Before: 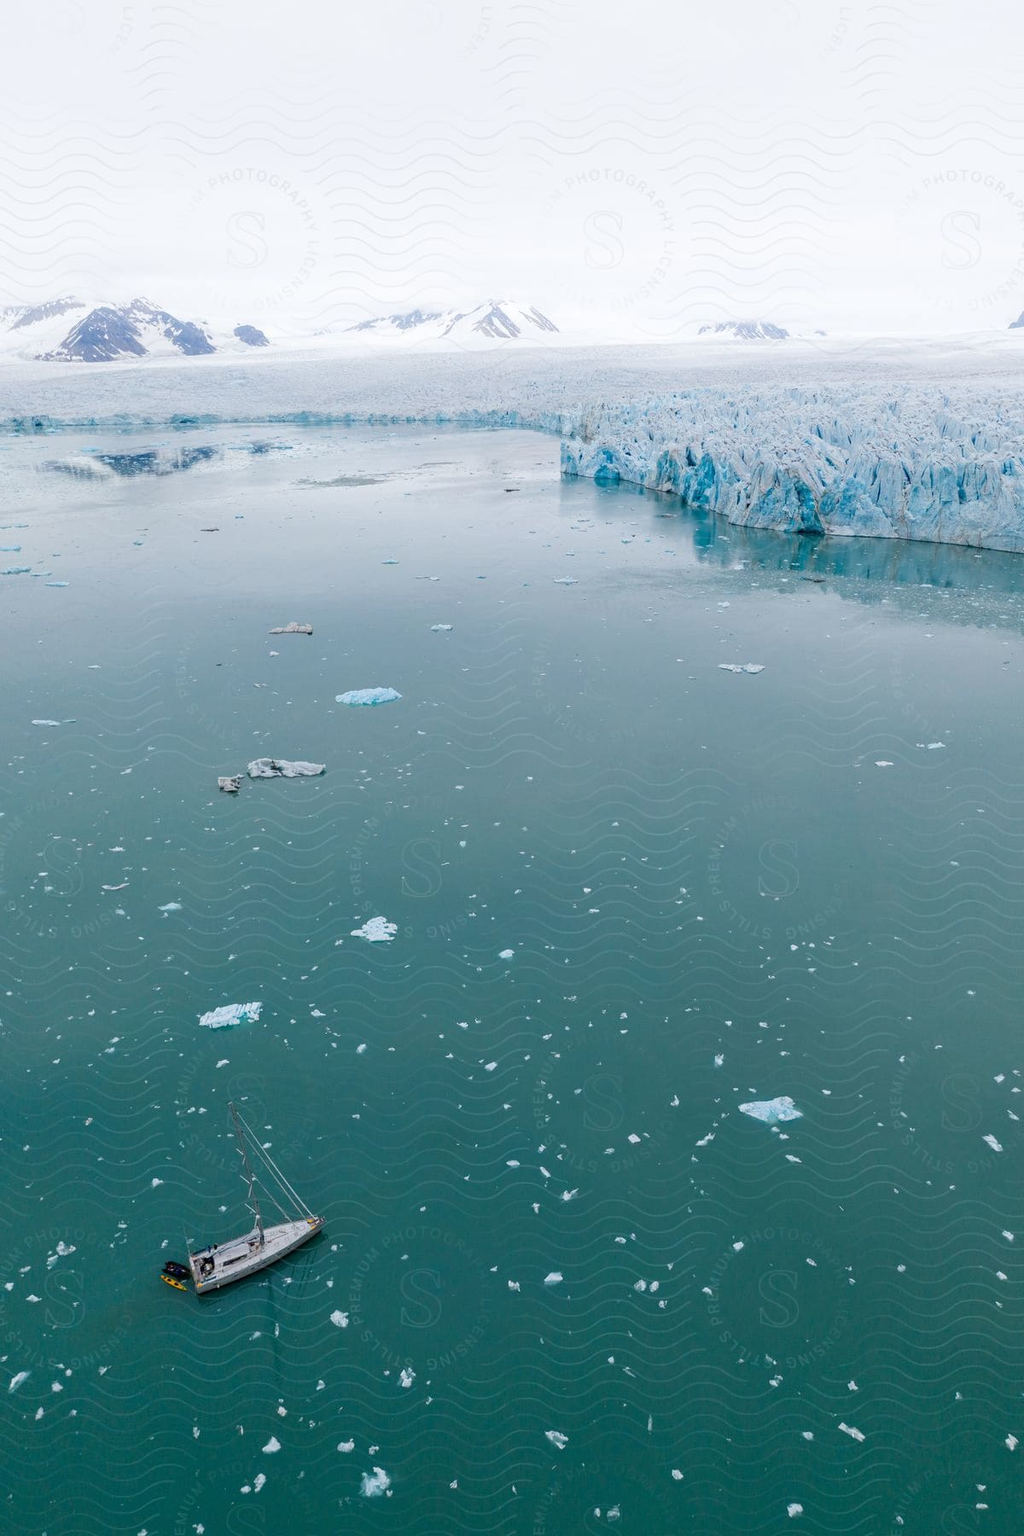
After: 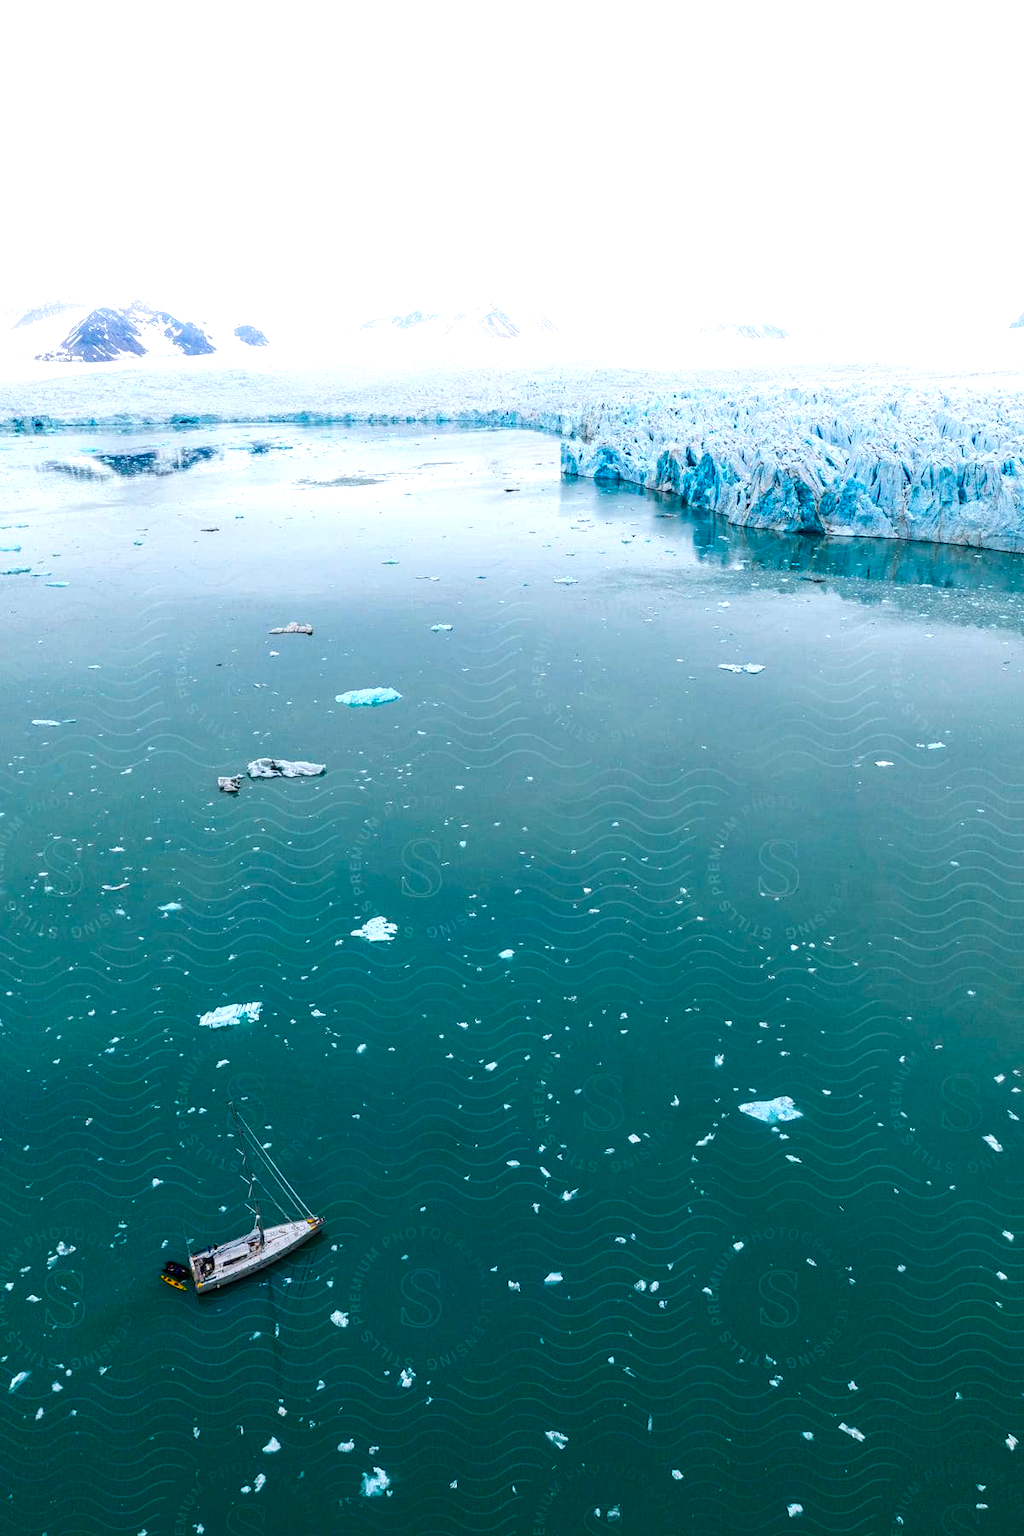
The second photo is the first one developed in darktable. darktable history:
color balance rgb: perceptual saturation grading › global saturation 29.72%, perceptual brilliance grading › global brilliance -4.397%, perceptual brilliance grading › highlights 24.302%, perceptual brilliance grading › mid-tones 6.867%, perceptual brilliance grading › shadows -5.05%
contrast brightness saturation: contrast 0.118, brightness -0.122, saturation 0.203
local contrast: detail 109%
